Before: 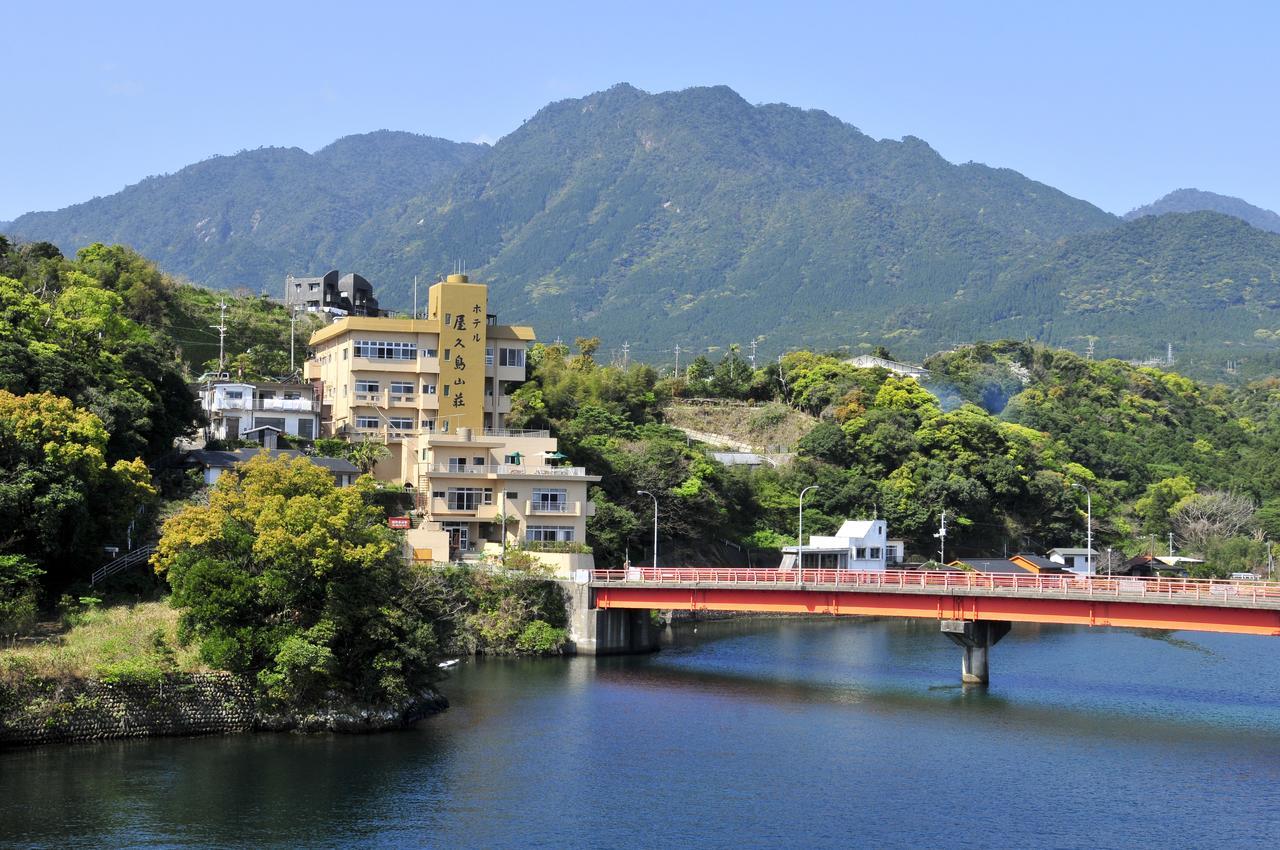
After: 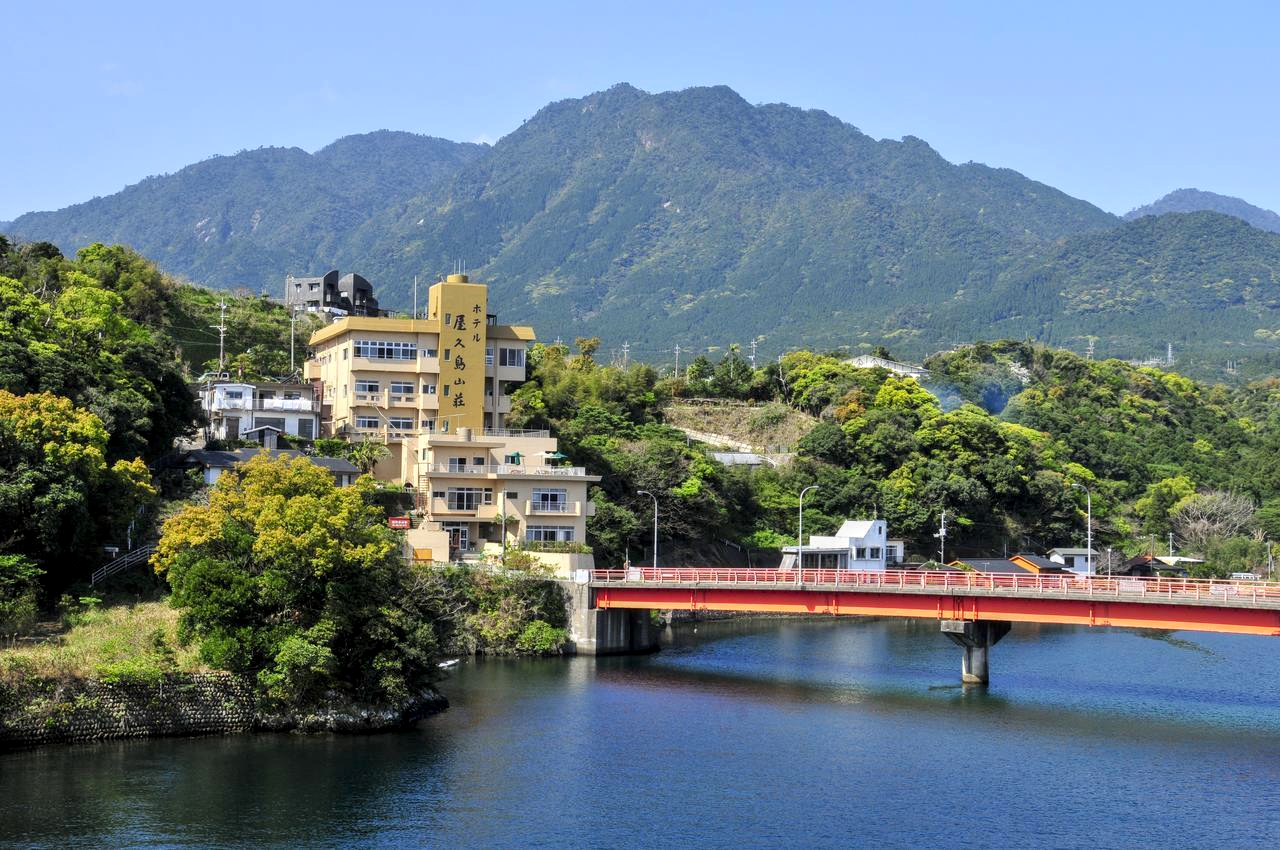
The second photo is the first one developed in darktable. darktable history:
local contrast: on, module defaults
white balance: red 1, blue 1
contrast brightness saturation: saturation 0.1
